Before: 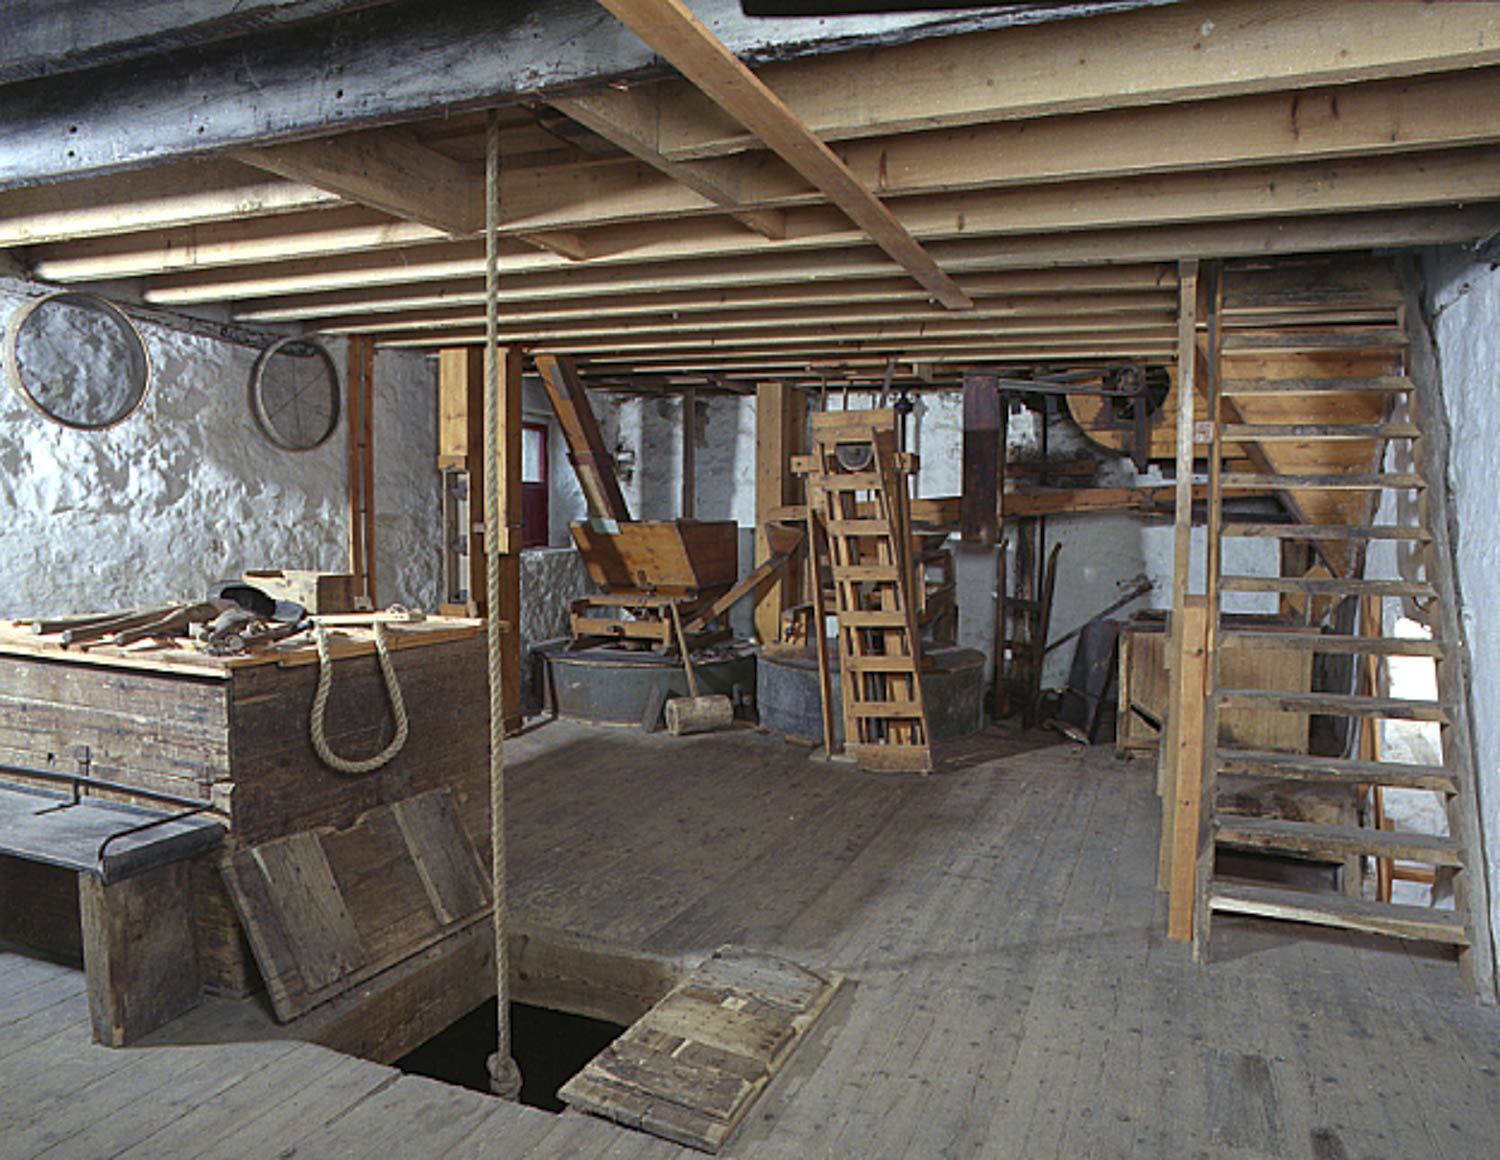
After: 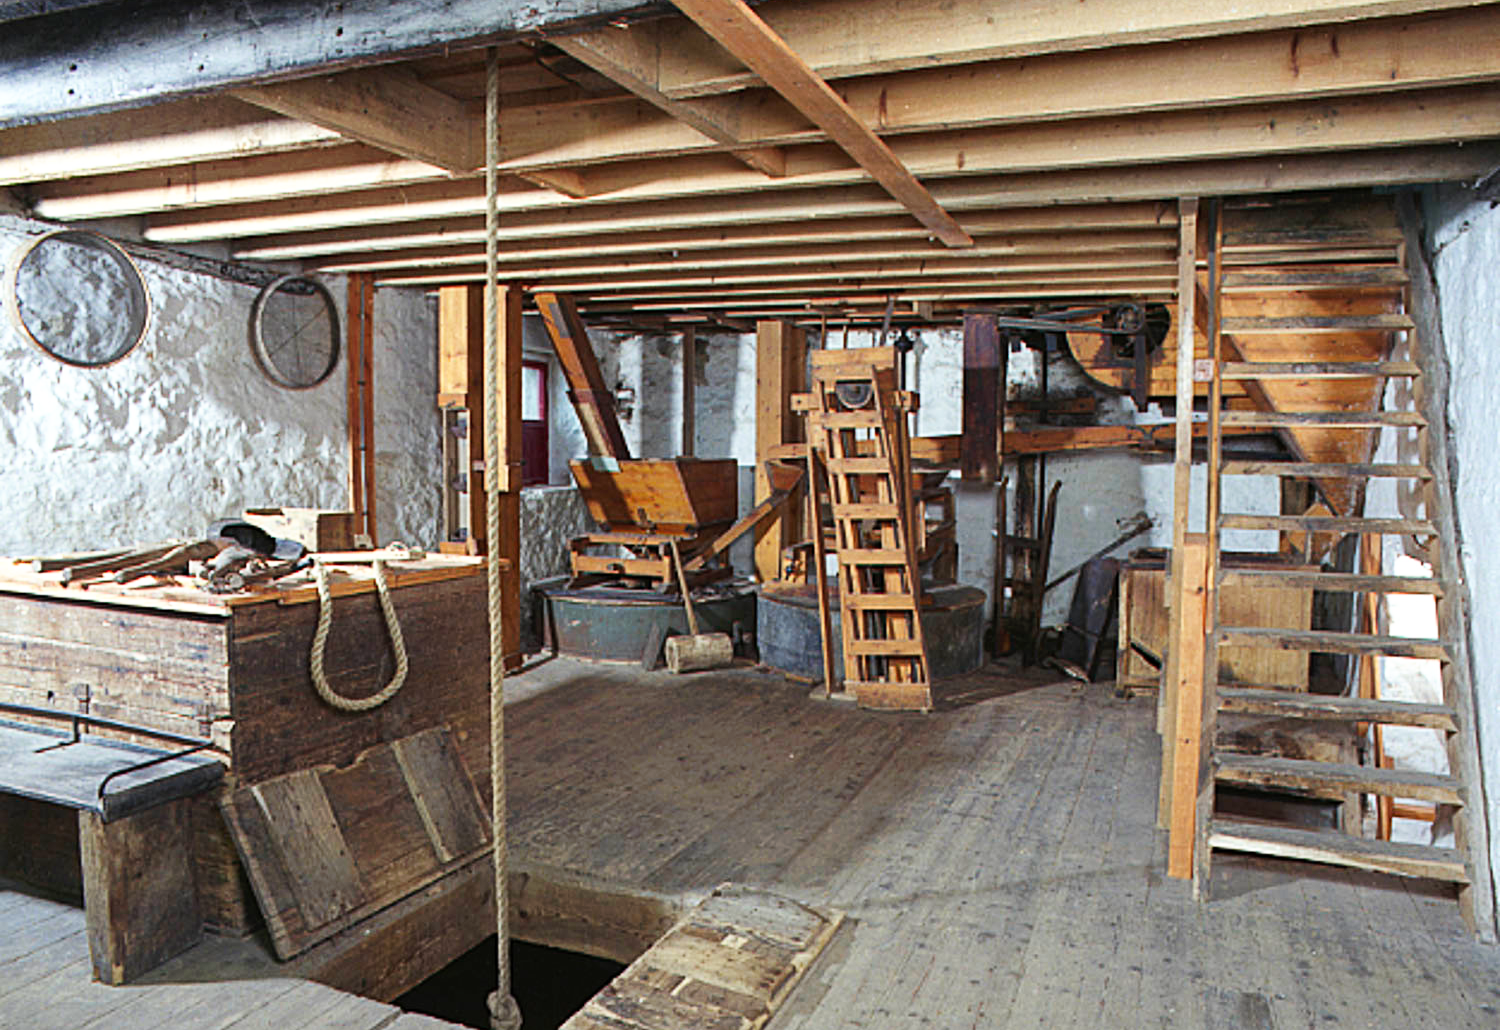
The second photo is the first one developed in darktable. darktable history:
tone curve: curves: ch0 [(0, 0) (0.003, 0.011) (0.011, 0.02) (0.025, 0.032) (0.044, 0.046) (0.069, 0.071) (0.1, 0.107) (0.136, 0.144) (0.177, 0.189) (0.224, 0.244) (0.277, 0.309) (0.335, 0.398) (0.399, 0.477) (0.468, 0.583) (0.543, 0.675) (0.623, 0.772) (0.709, 0.855) (0.801, 0.926) (0.898, 0.979) (1, 1)], preserve colors none
crop and rotate: top 5.431%, bottom 5.736%
